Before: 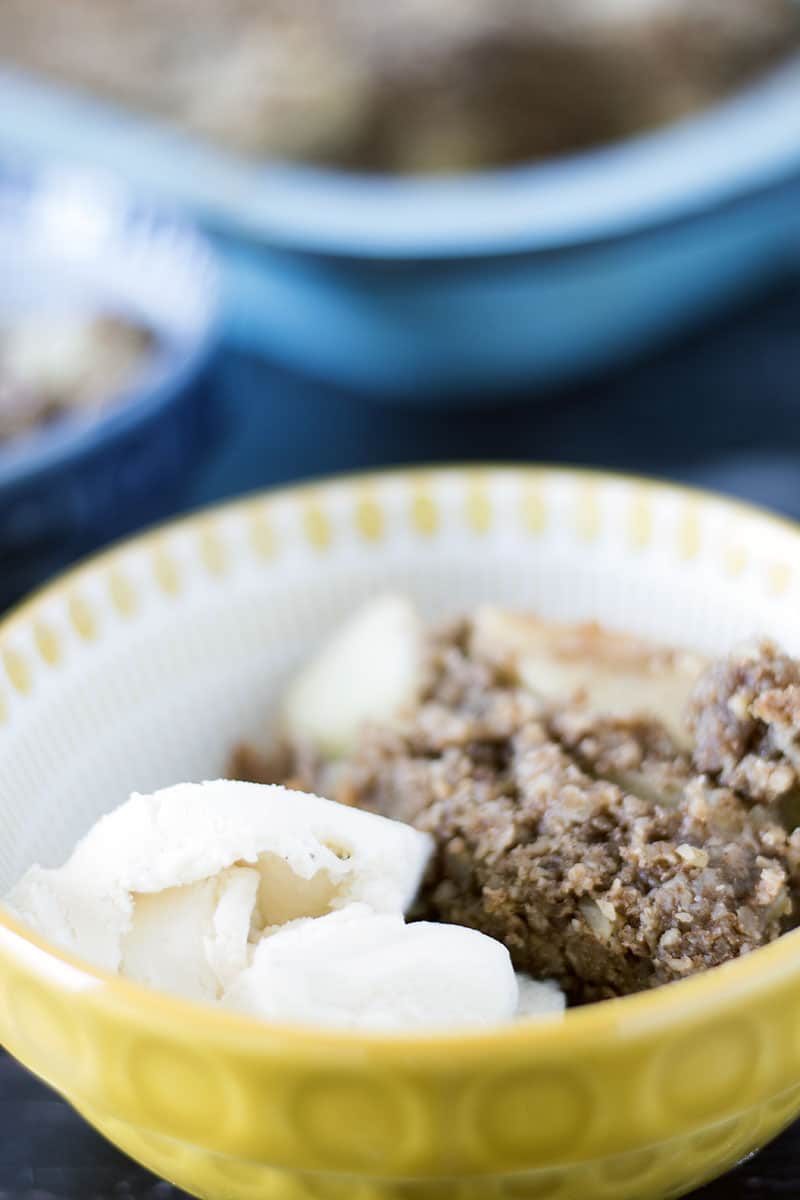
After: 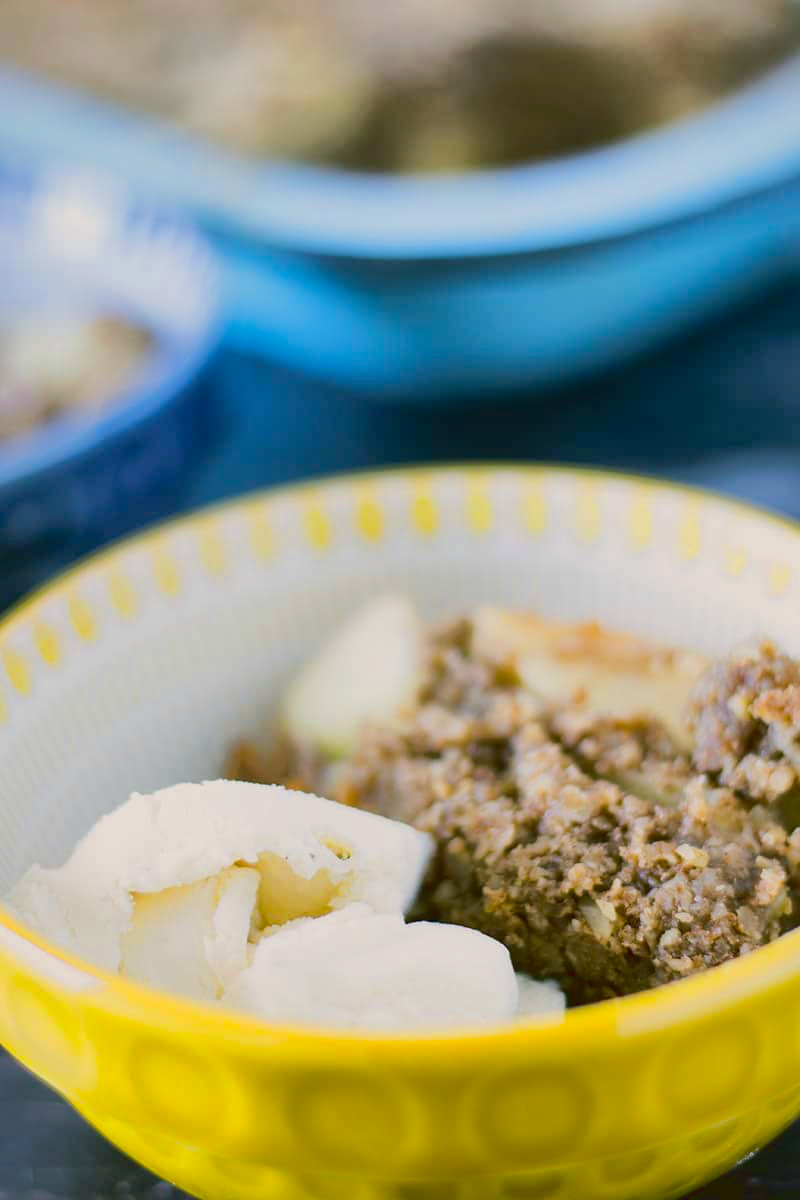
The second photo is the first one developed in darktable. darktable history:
color correction: highlights a* 4.2, highlights b* 4.97, shadows a* -7.64, shadows b* 4.79
color balance rgb: perceptual saturation grading › global saturation 30.849%
tone curve: curves: ch0 [(0, 0.03) (0.113, 0.087) (0.207, 0.184) (0.515, 0.612) (0.712, 0.793) (1, 0.946)]; ch1 [(0, 0) (0.172, 0.123) (0.317, 0.279) (0.414, 0.382) (0.476, 0.479) (0.505, 0.498) (0.534, 0.534) (0.621, 0.65) (0.709, 0.764) (1, 1)]; ch2 [(0, 0) (0.411, 0.424) (0.505, 0.505) (0.521, 0.524) (0.537, 0.57) (0.65, 0.699) (1, 1)]
shadows and highlights: shadows 59.36, highlights -59.79
